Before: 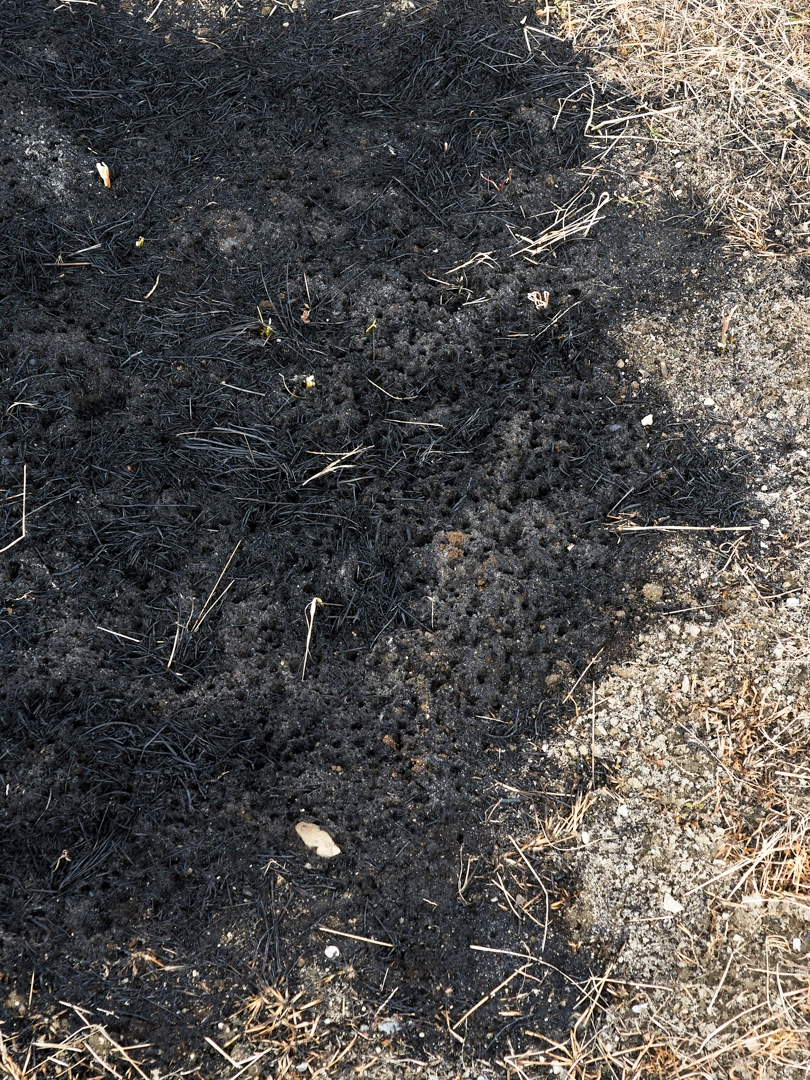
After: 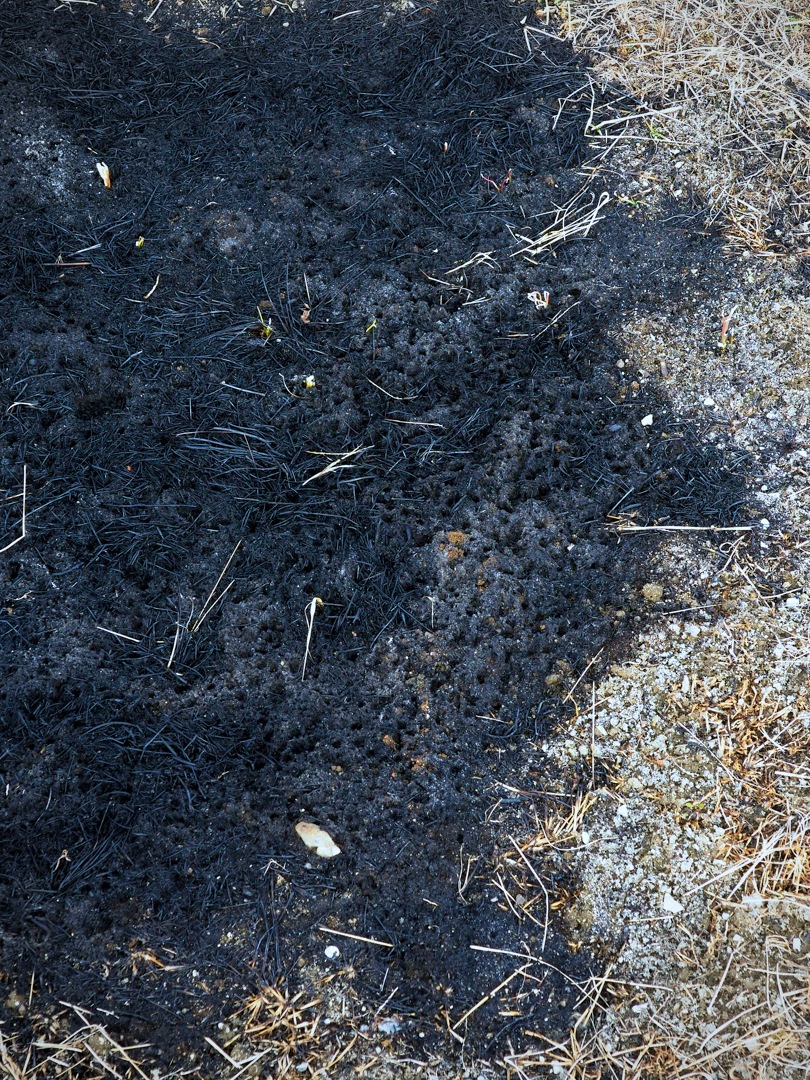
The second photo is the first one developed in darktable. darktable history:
velvia: strength 75%
vignetting: fall-off radius 60.92%
white balance: red 0.924, blue 1.095
